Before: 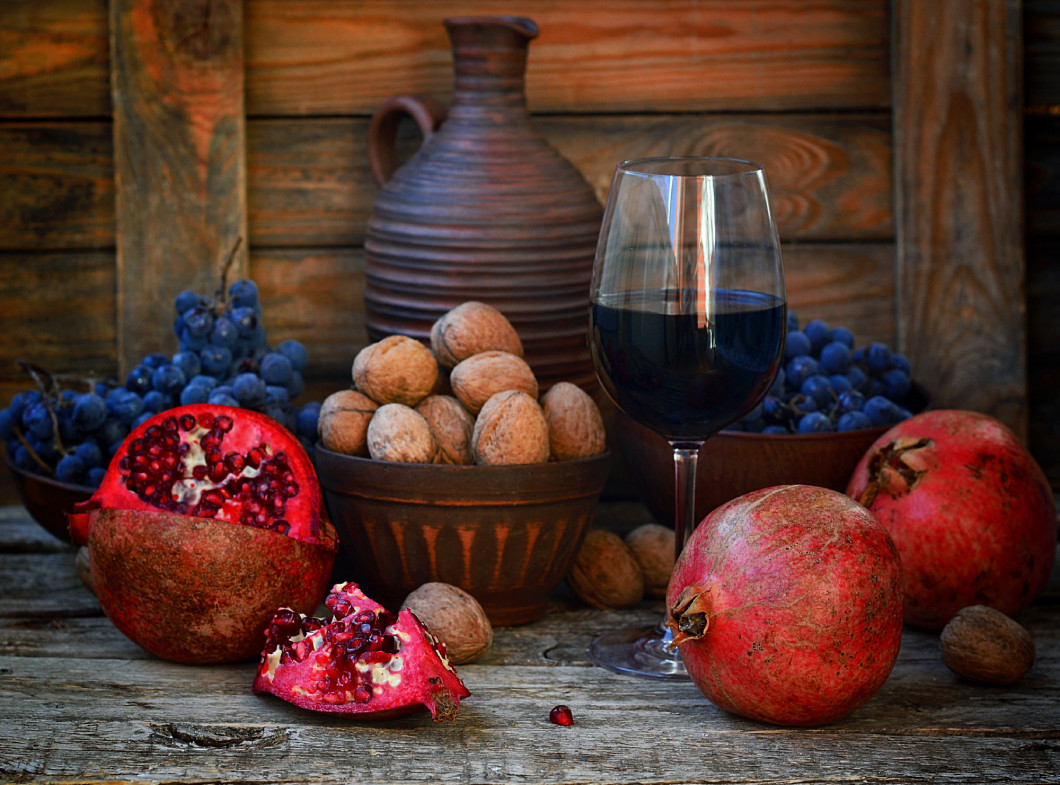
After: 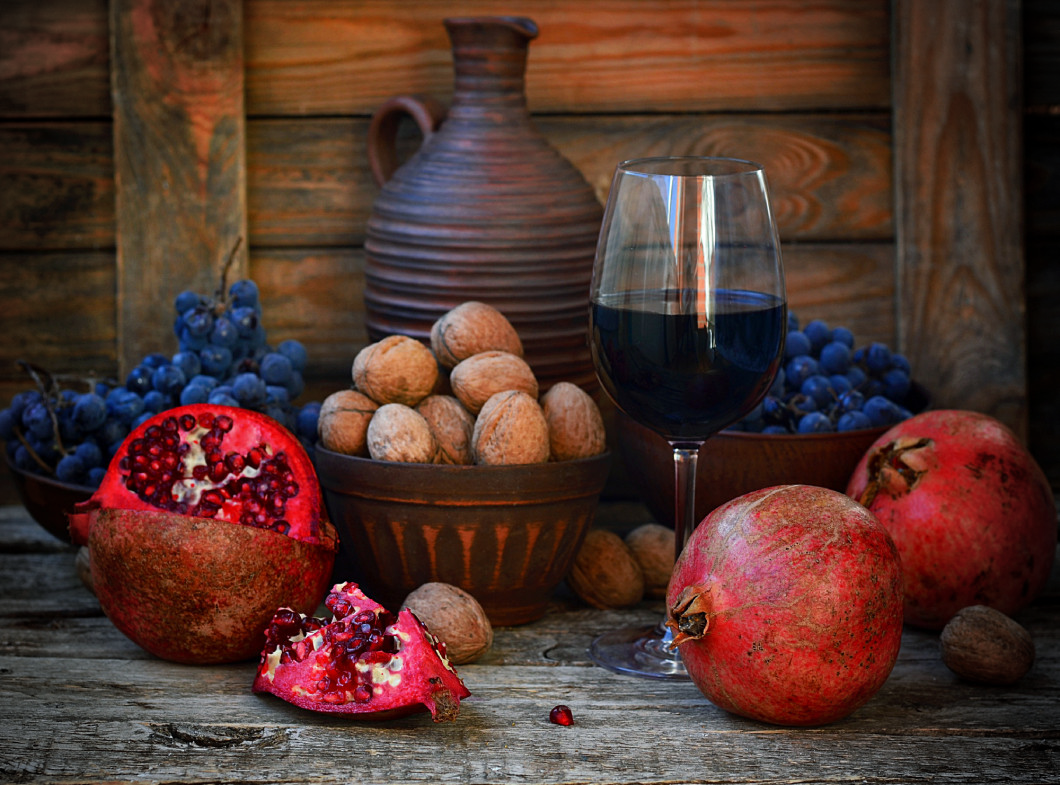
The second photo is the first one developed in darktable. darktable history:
vignetting: brightness -0.625, saturation -0.674
